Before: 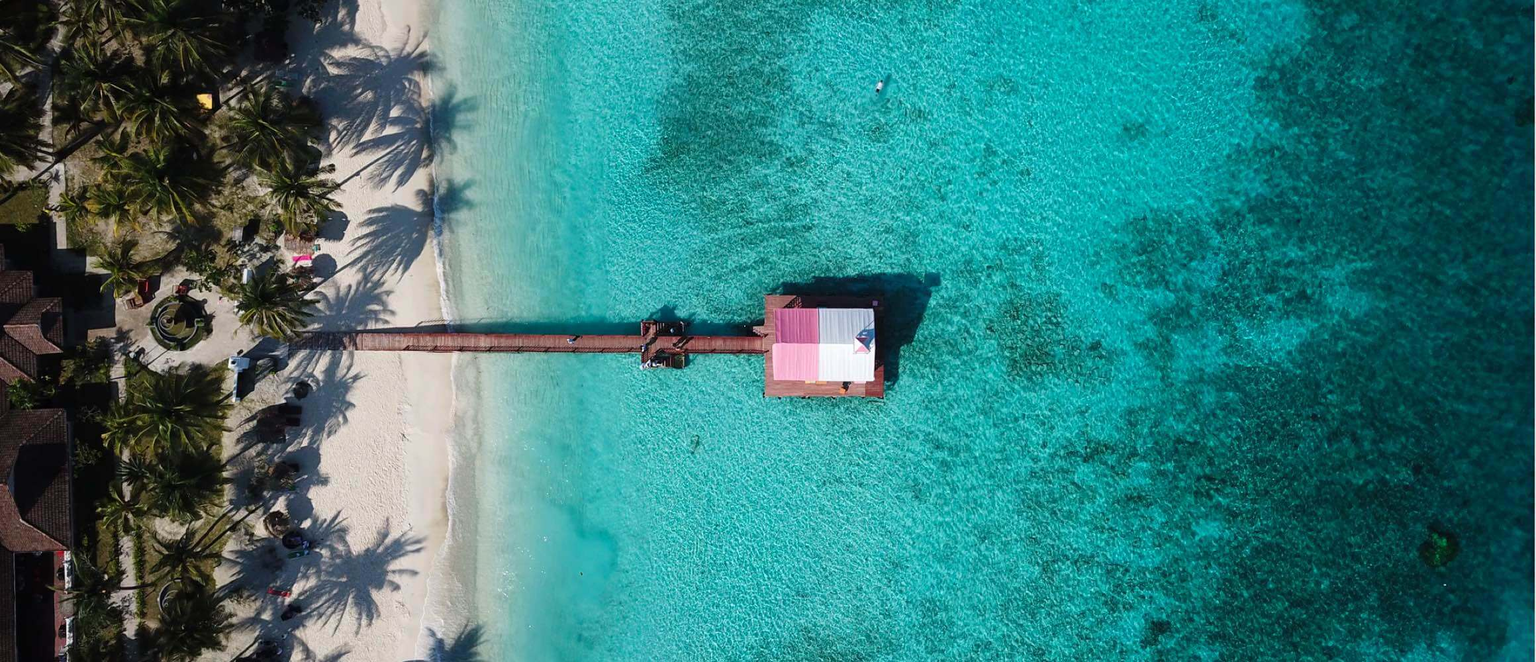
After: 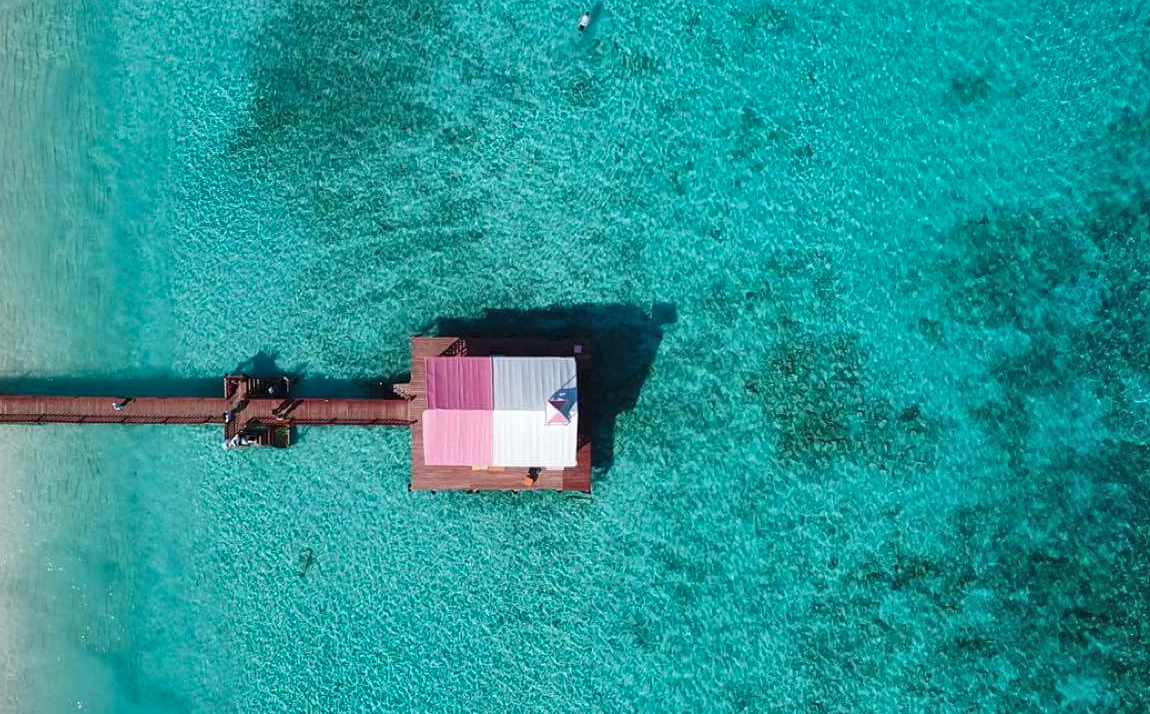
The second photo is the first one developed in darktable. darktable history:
shadows and highlights: radius 118.69, shadows 42.21, highlights -61.56, soften with gaussian
crop: left 32.075%, top 10.976%, right 18.355%, bottom 17.596%
